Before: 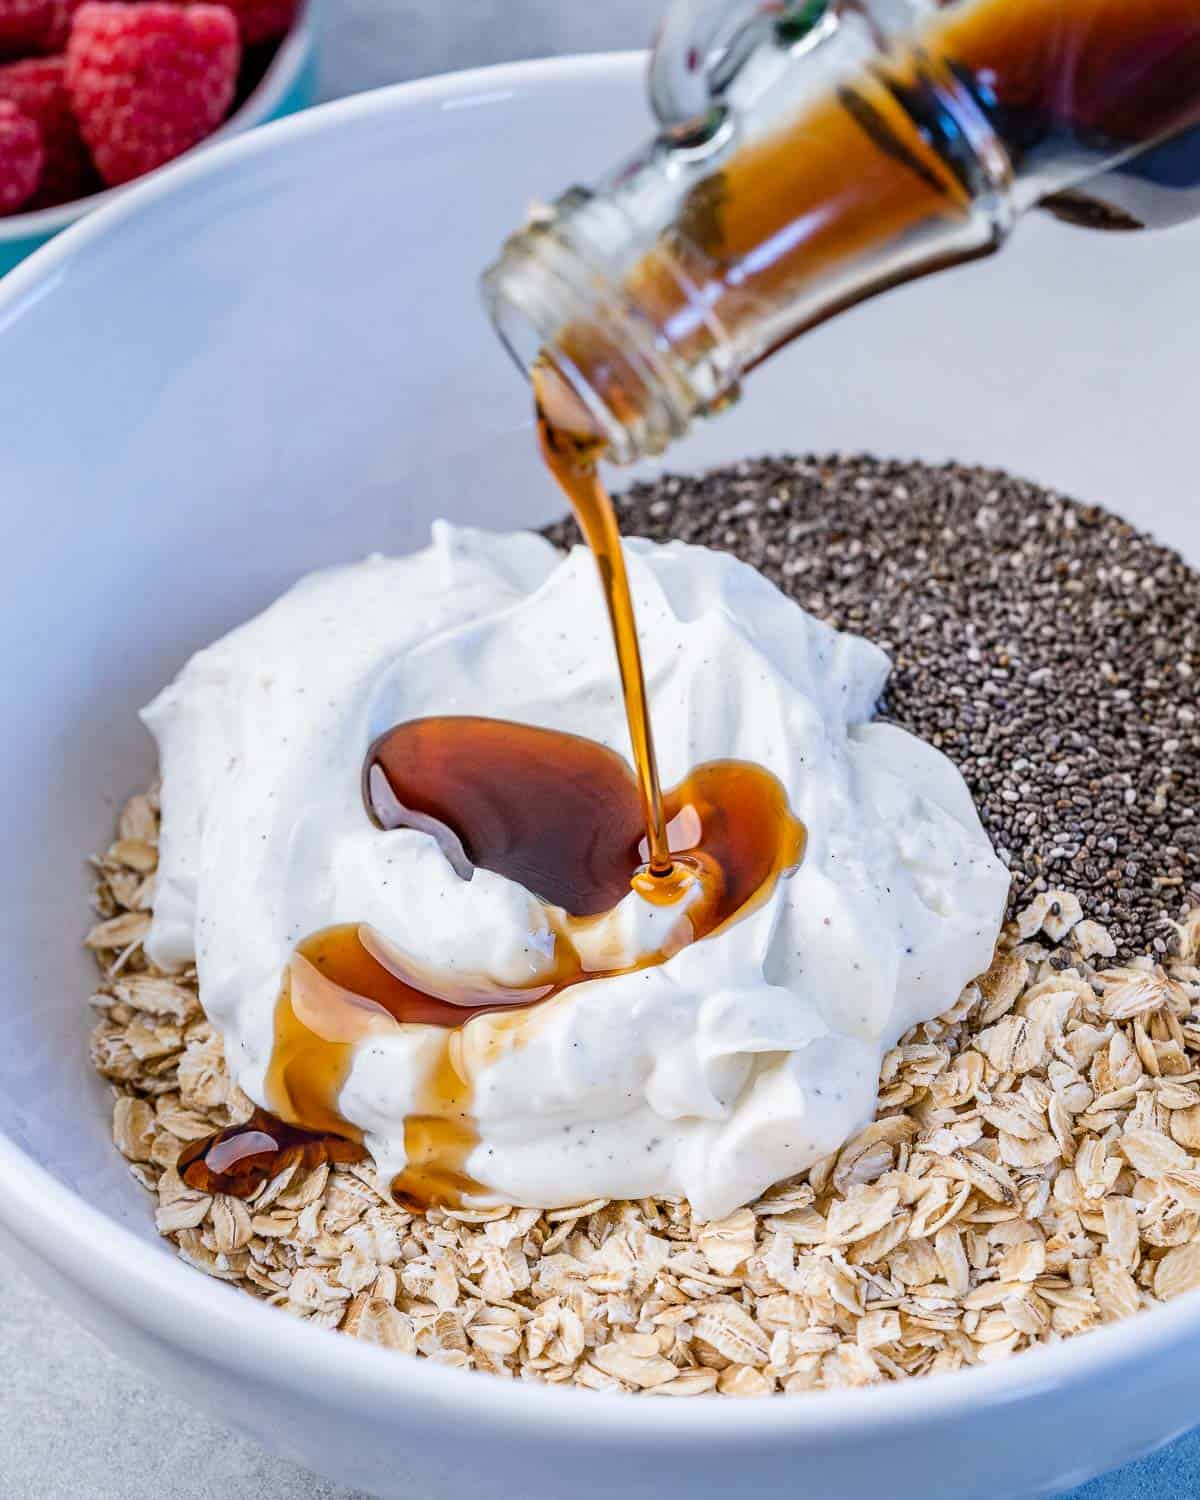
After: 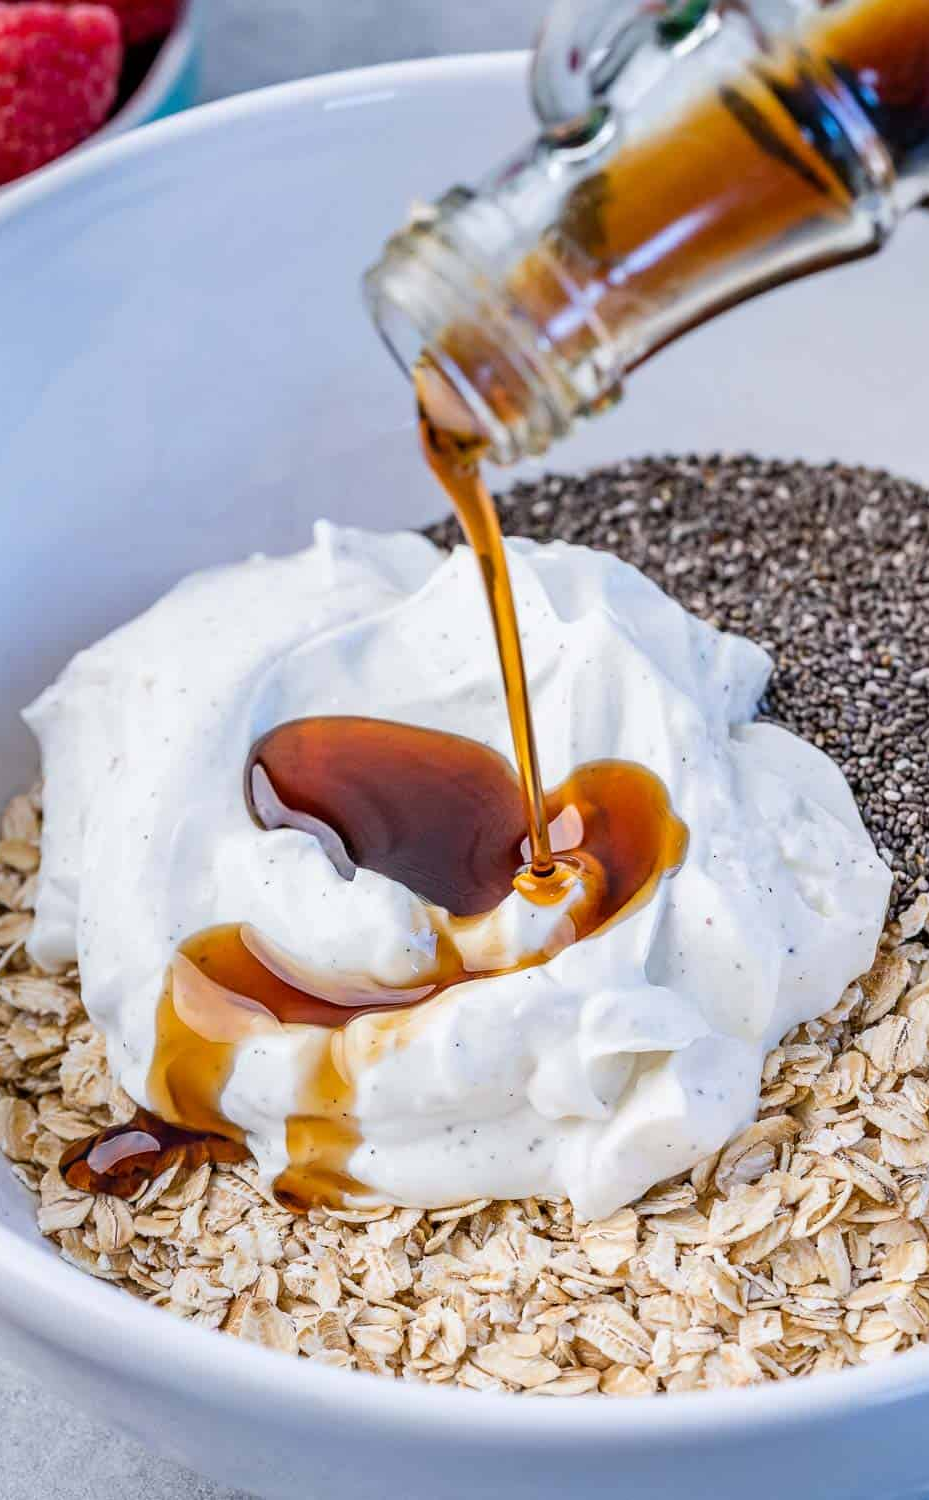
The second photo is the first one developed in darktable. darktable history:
crop: left 9.845%, right 12.683%
